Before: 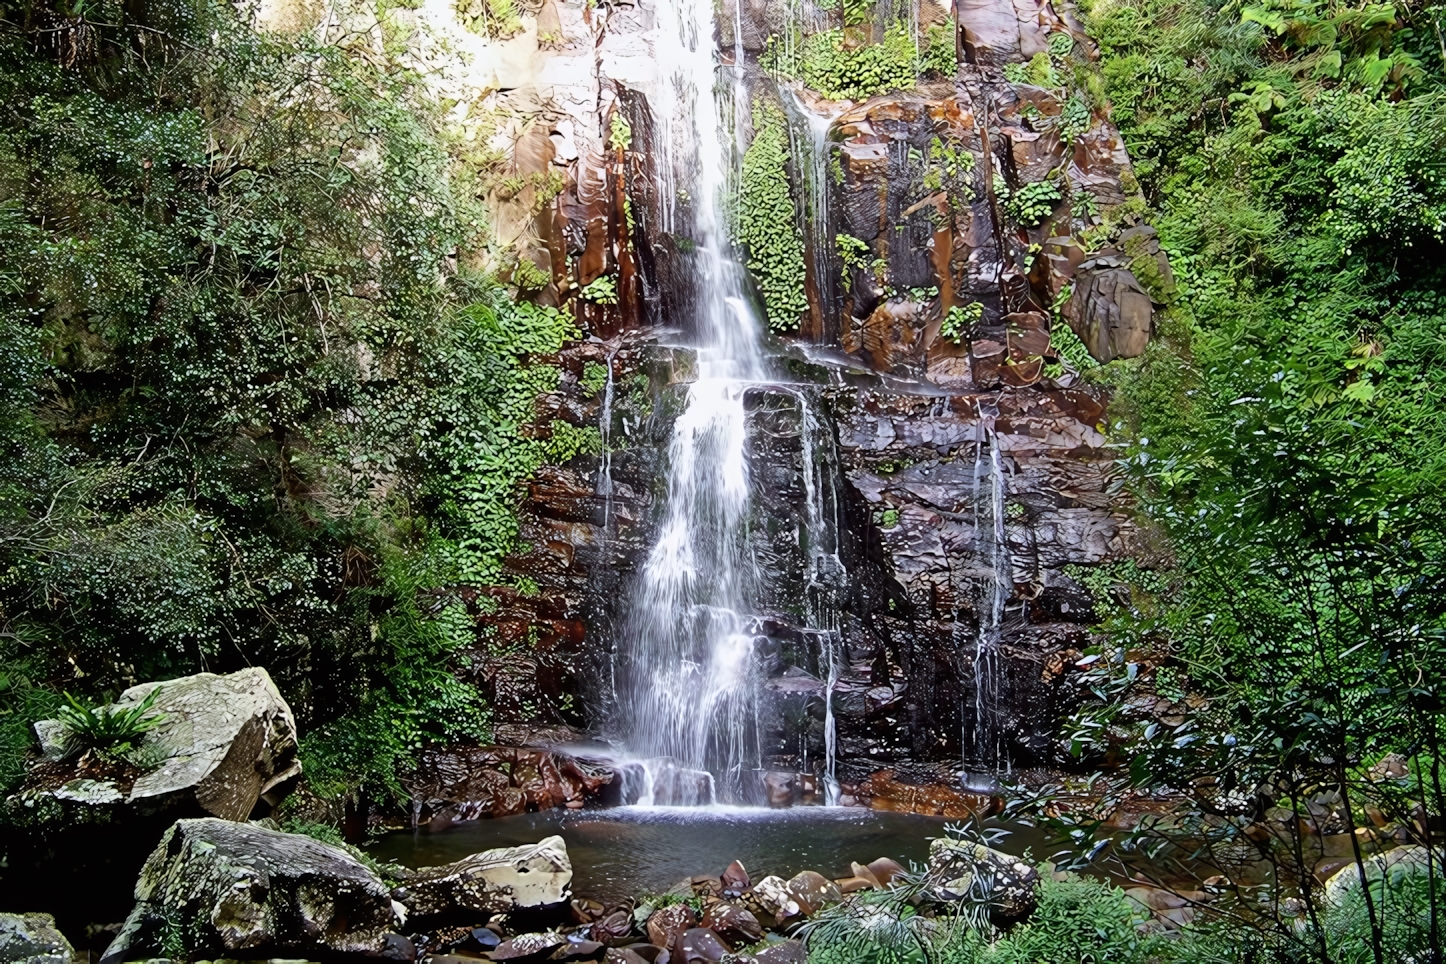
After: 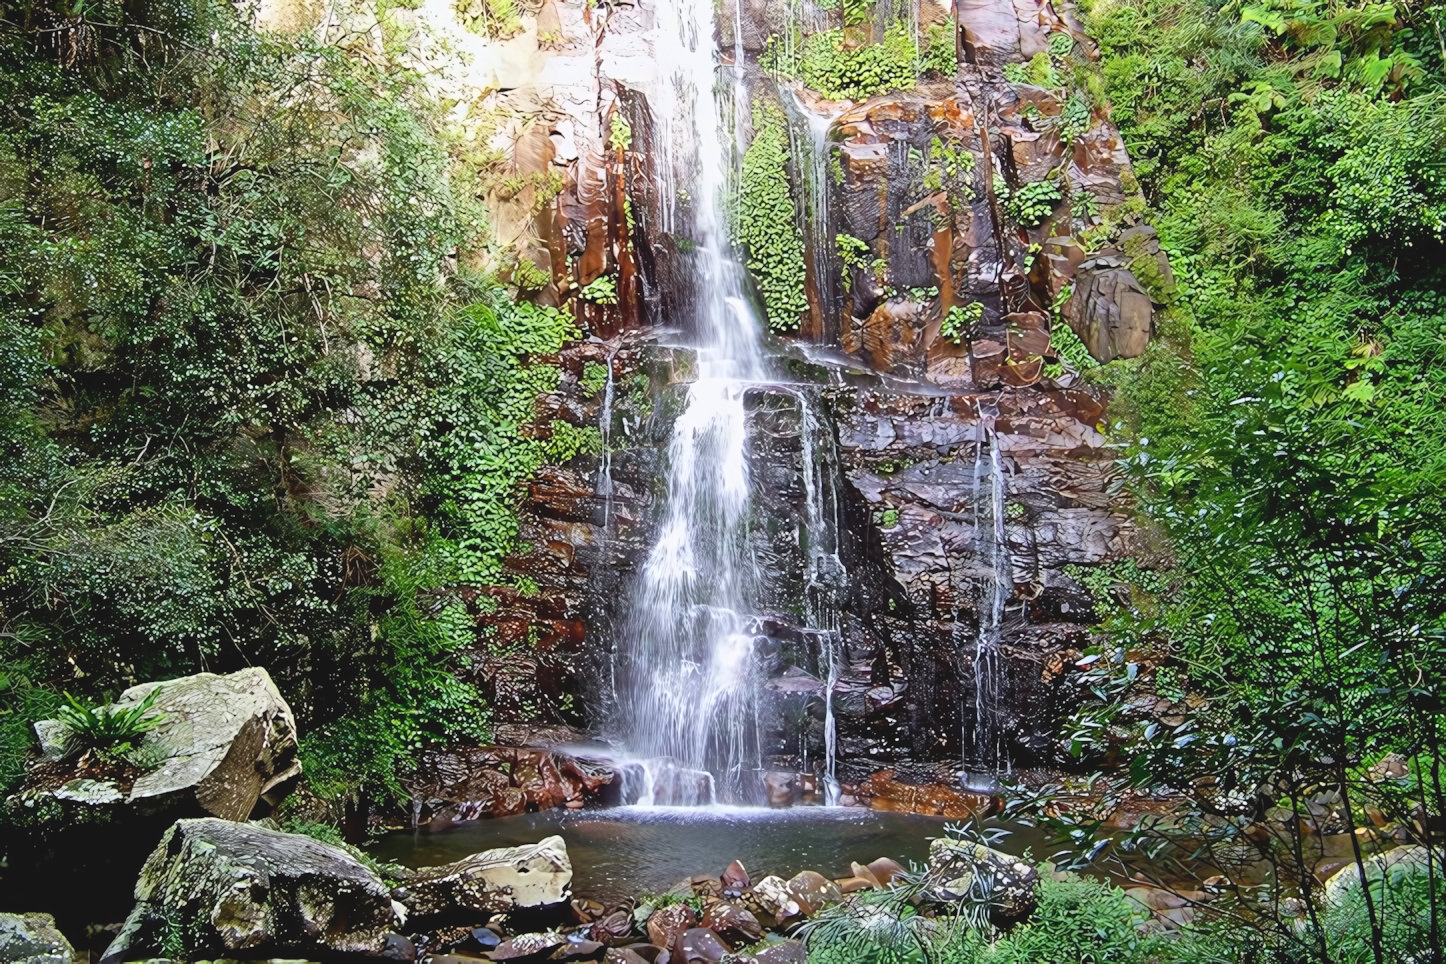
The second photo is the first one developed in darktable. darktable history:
exposure: exposure 0.201 EV, compensate highlight preservation false
contrast brightness saturation: contrast -0.101, brightness 0.054, saturation 0.077
